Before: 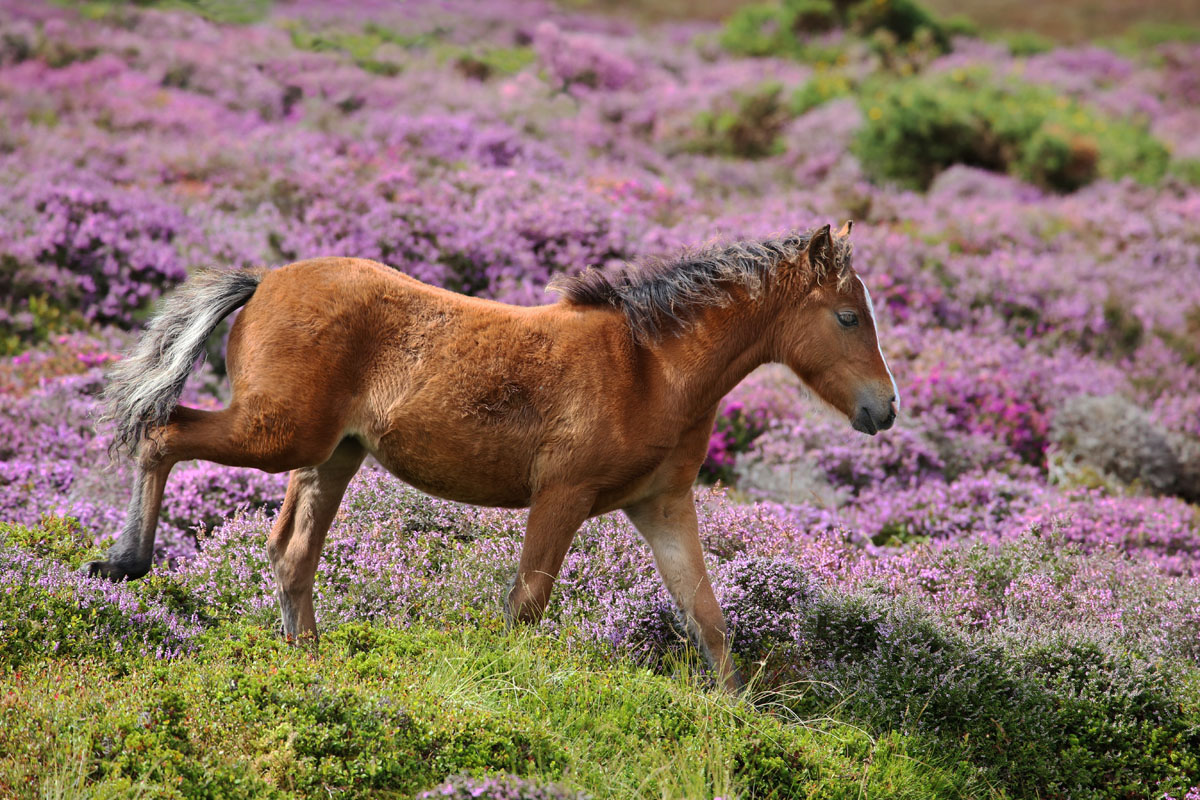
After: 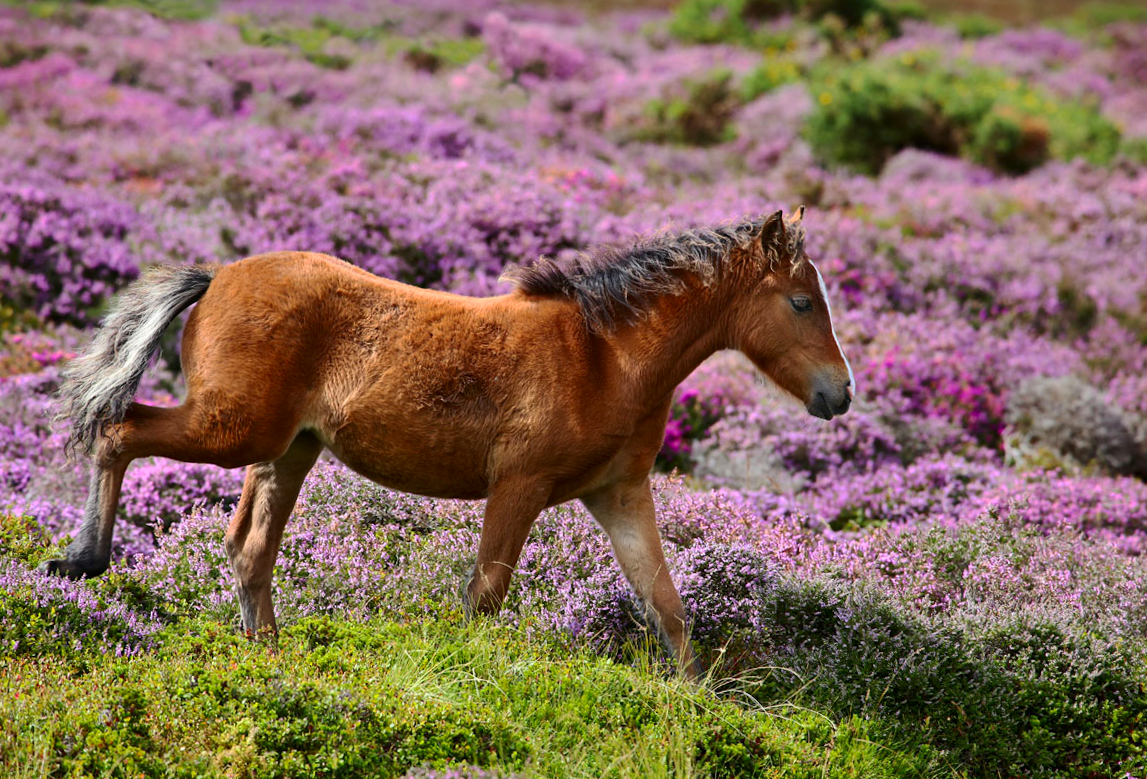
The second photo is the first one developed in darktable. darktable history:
rotate and perspective: rotation -1°, crop left 0.011, crop right 0.989, crop top 0.025, crop bottom 0.975
contrast brightness saturation: contrast 0.13, brightness -0.05, saturation 0.16
crop and rotate: left 3.238%
shadows and highlights: shadows 30.63, highlights -63.22, shadows color adjustment 98%, highlights color adjustment 58.61%, soften with gaussian
